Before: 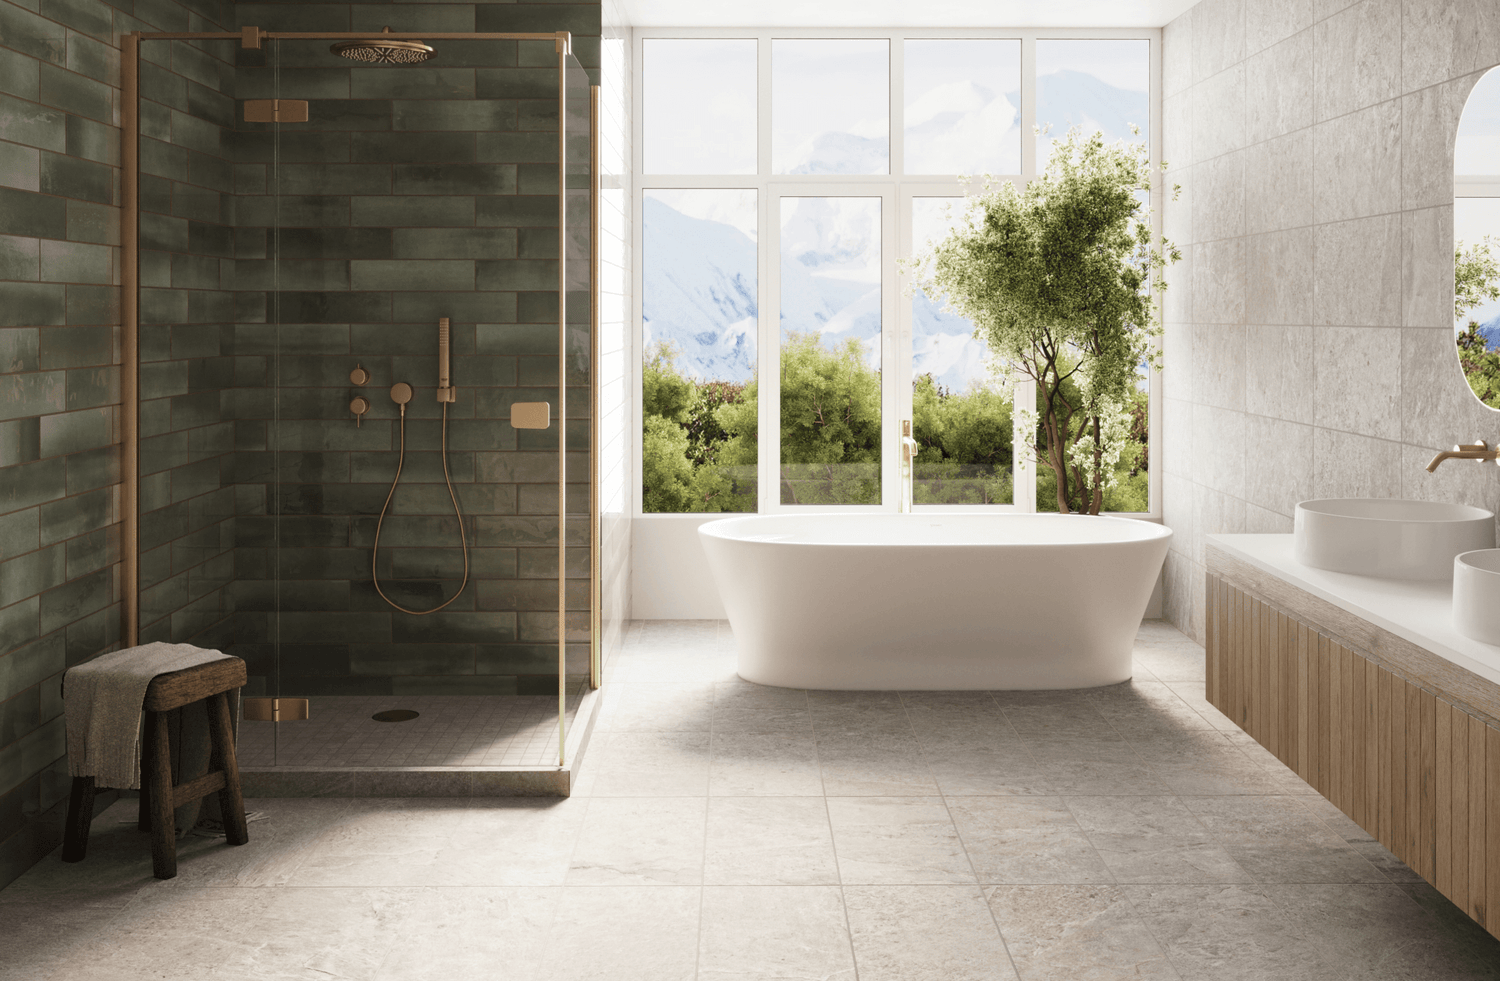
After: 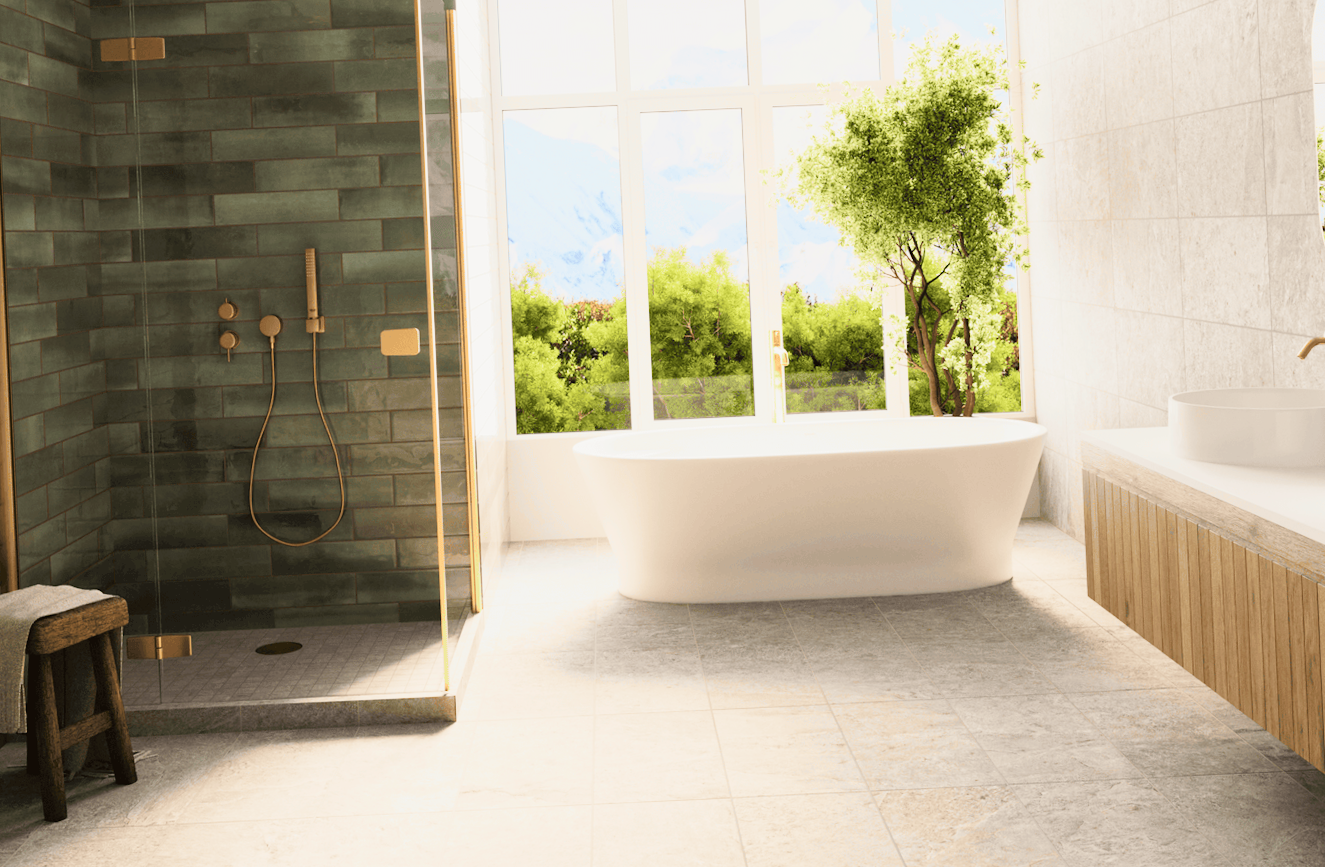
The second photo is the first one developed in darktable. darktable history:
tone curve: curves: ch0 [(0, 0.005) (0.103, 0.097) (0.18, 0.22) (0.378, 0.482) (0.504, 0.631) (0.663, 0.801) (0.834, 0.914) (1, 0.971)]; ch1 [(0, 0) (0.172, 0.123) (0.324, 0.253) (0.396, 0.388) (0.478, 0.461) (0.499, 0.498) (0.522, 0.528) (0.604, 0.692) (0.704, 0.818) (1, 1)]; ch2 [(0, 0) (0.411, 0.424) (0.496, 0.5) (0.515, 0.519) (0.555, 0.585) (0.628, 0.703) (1, 1)], color space Lab, independent channels, preserve colors none
contrast brightness saturation: contrast 0.104, brightness 0.028, saturation 0.087
crop and rotate: angle 2.54°, left 5.724%, top 5.698%
